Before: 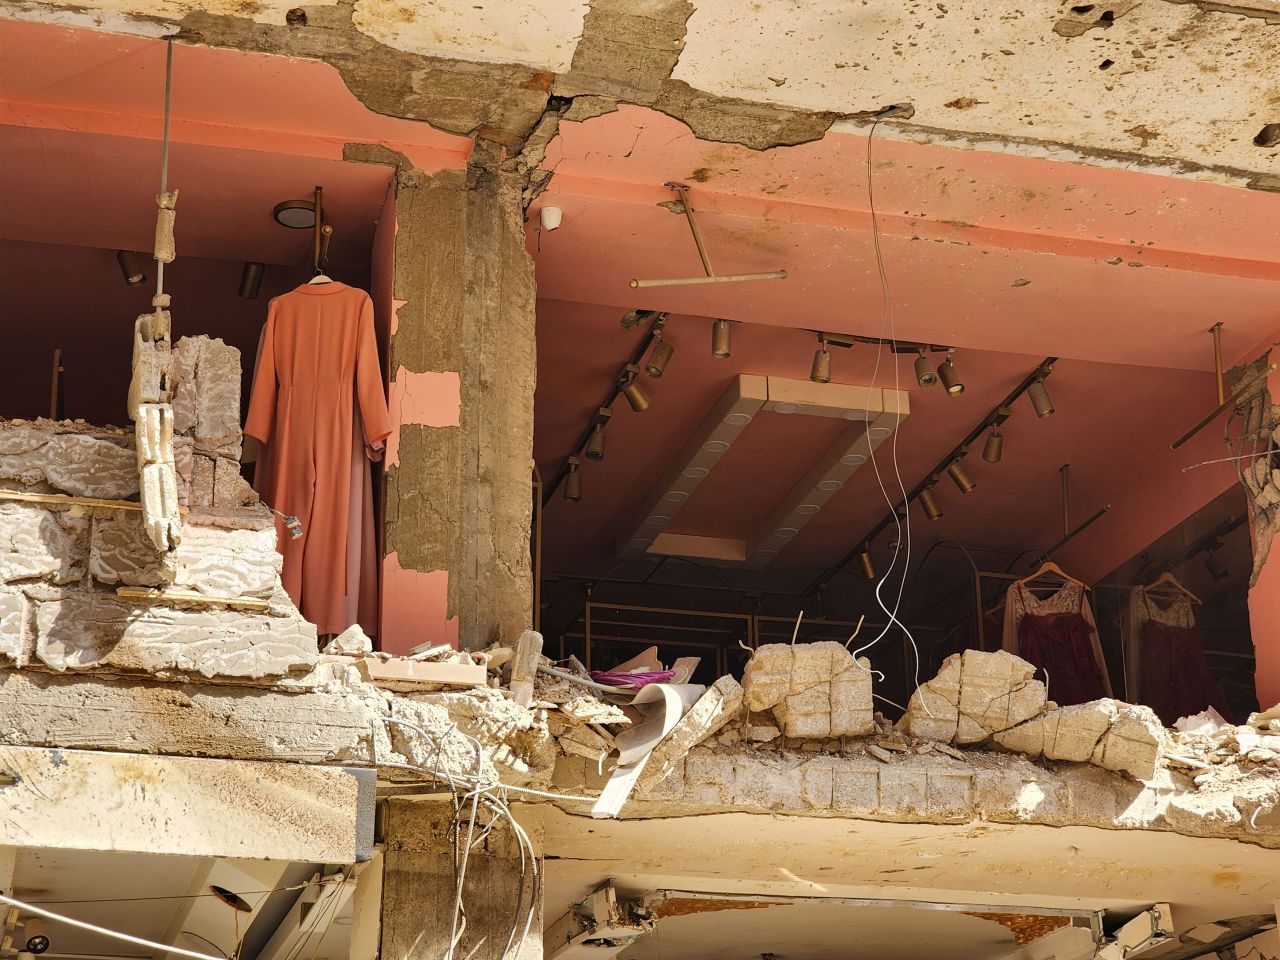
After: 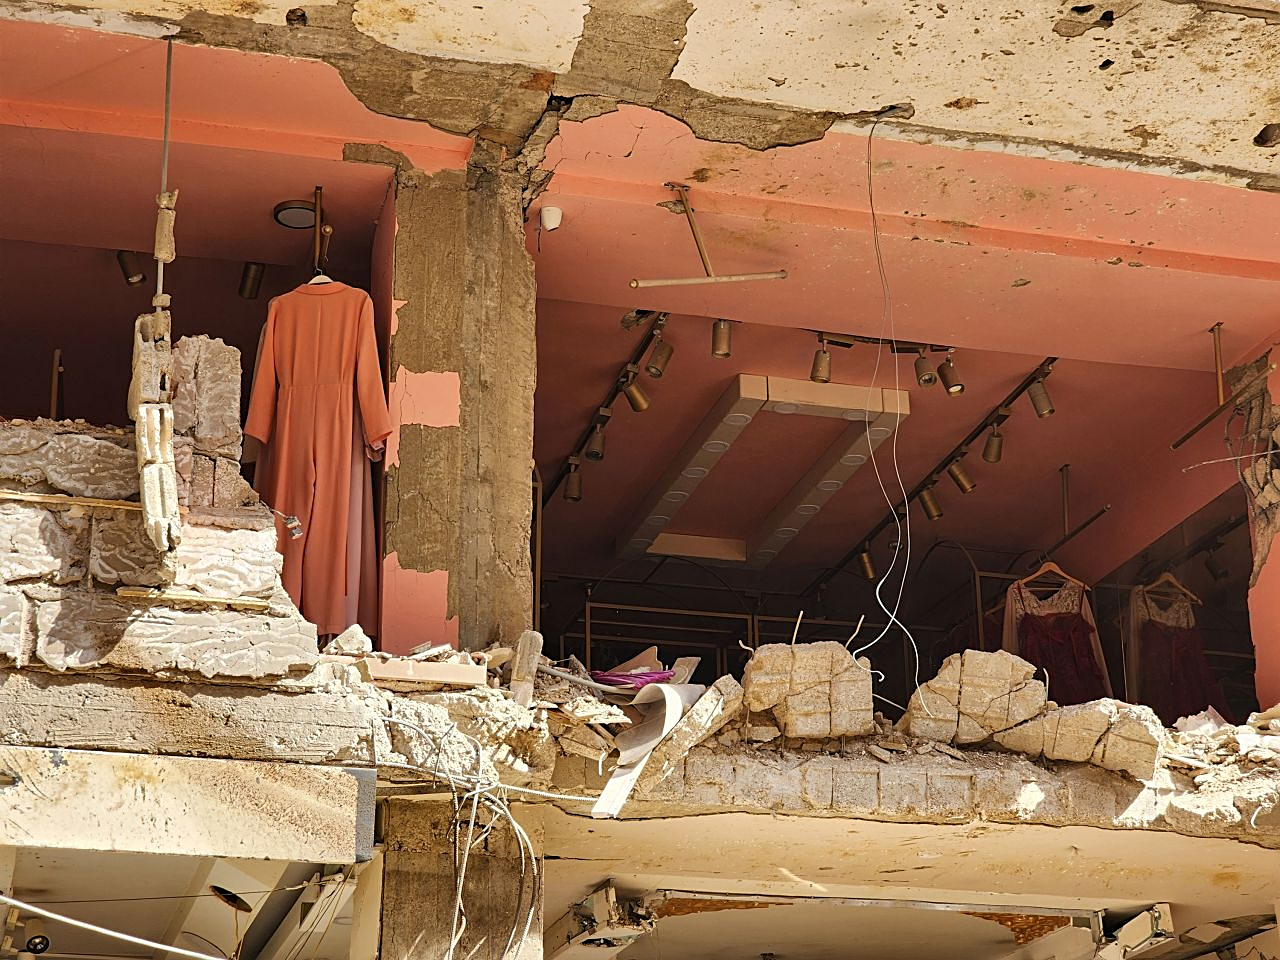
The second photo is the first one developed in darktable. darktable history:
levels: mode automatic, levels [0.016, 0.484, 0.953]
sharpen: on, module defaults
